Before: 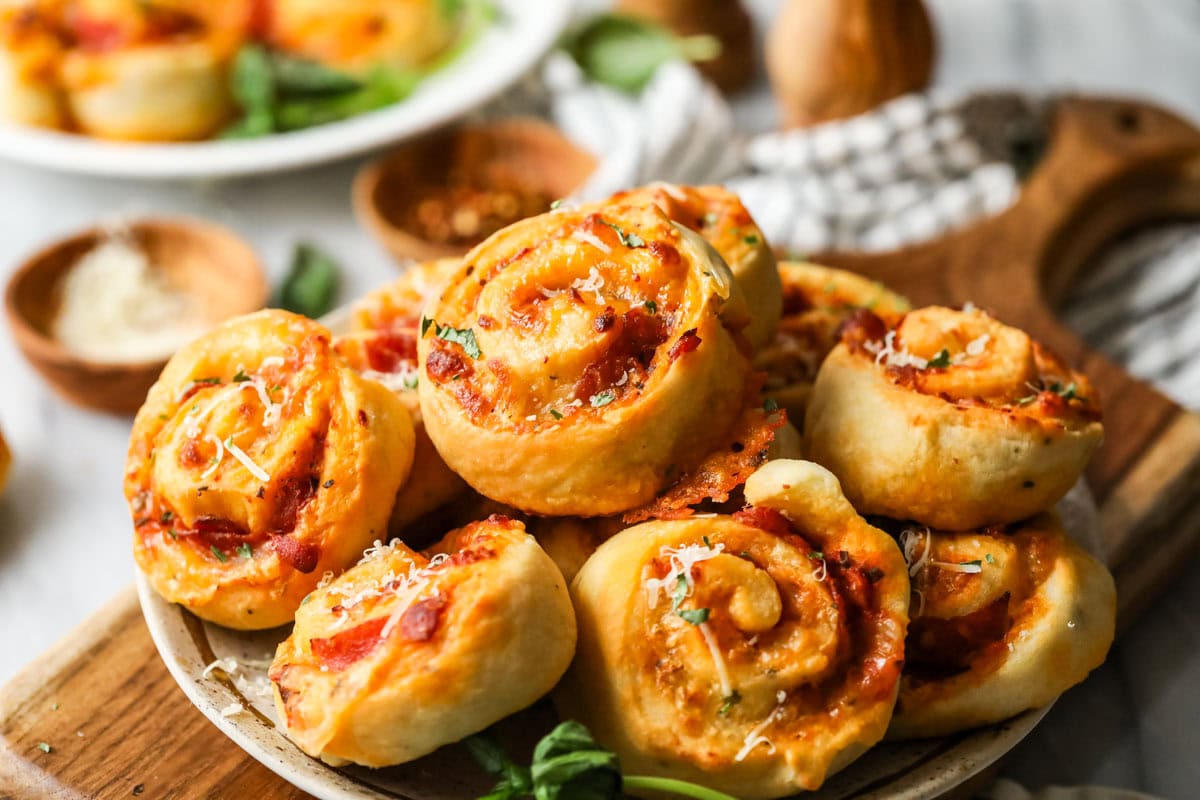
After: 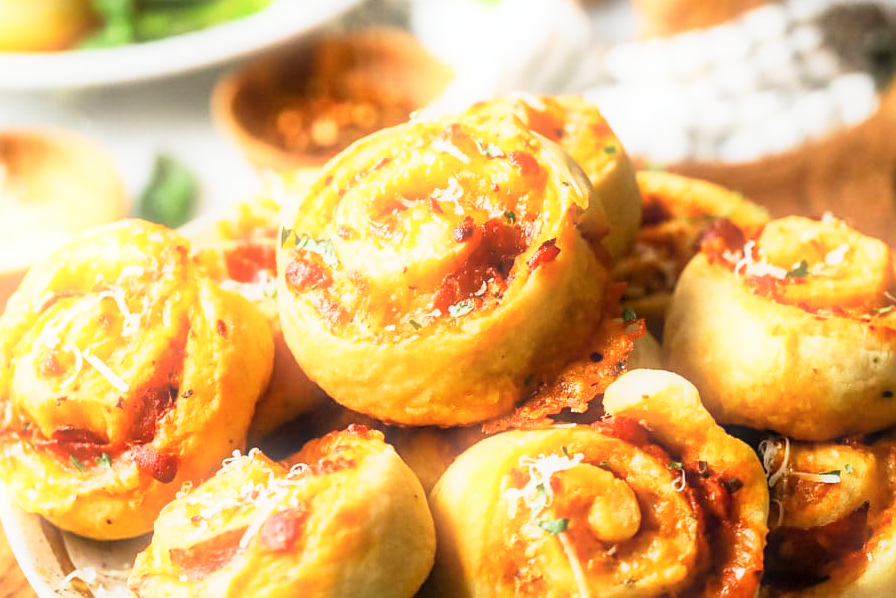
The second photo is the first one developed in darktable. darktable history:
bloom: size 5%, threshold 95%, strength 15%
base curve: curves: ch0 [(0, 0) (0.088, 0.125) (0.176, 0.251) (0.354, 0.501) (0.613, 0.749) (1, 0.877)], preserve colors none
sharpen: amount 0.2
crop and rotate: left 11.831%, top 11.346%, right 13.429%, bottom 13.899%
exposure: exposure 0.3 EV, compensate highlight preservation false
